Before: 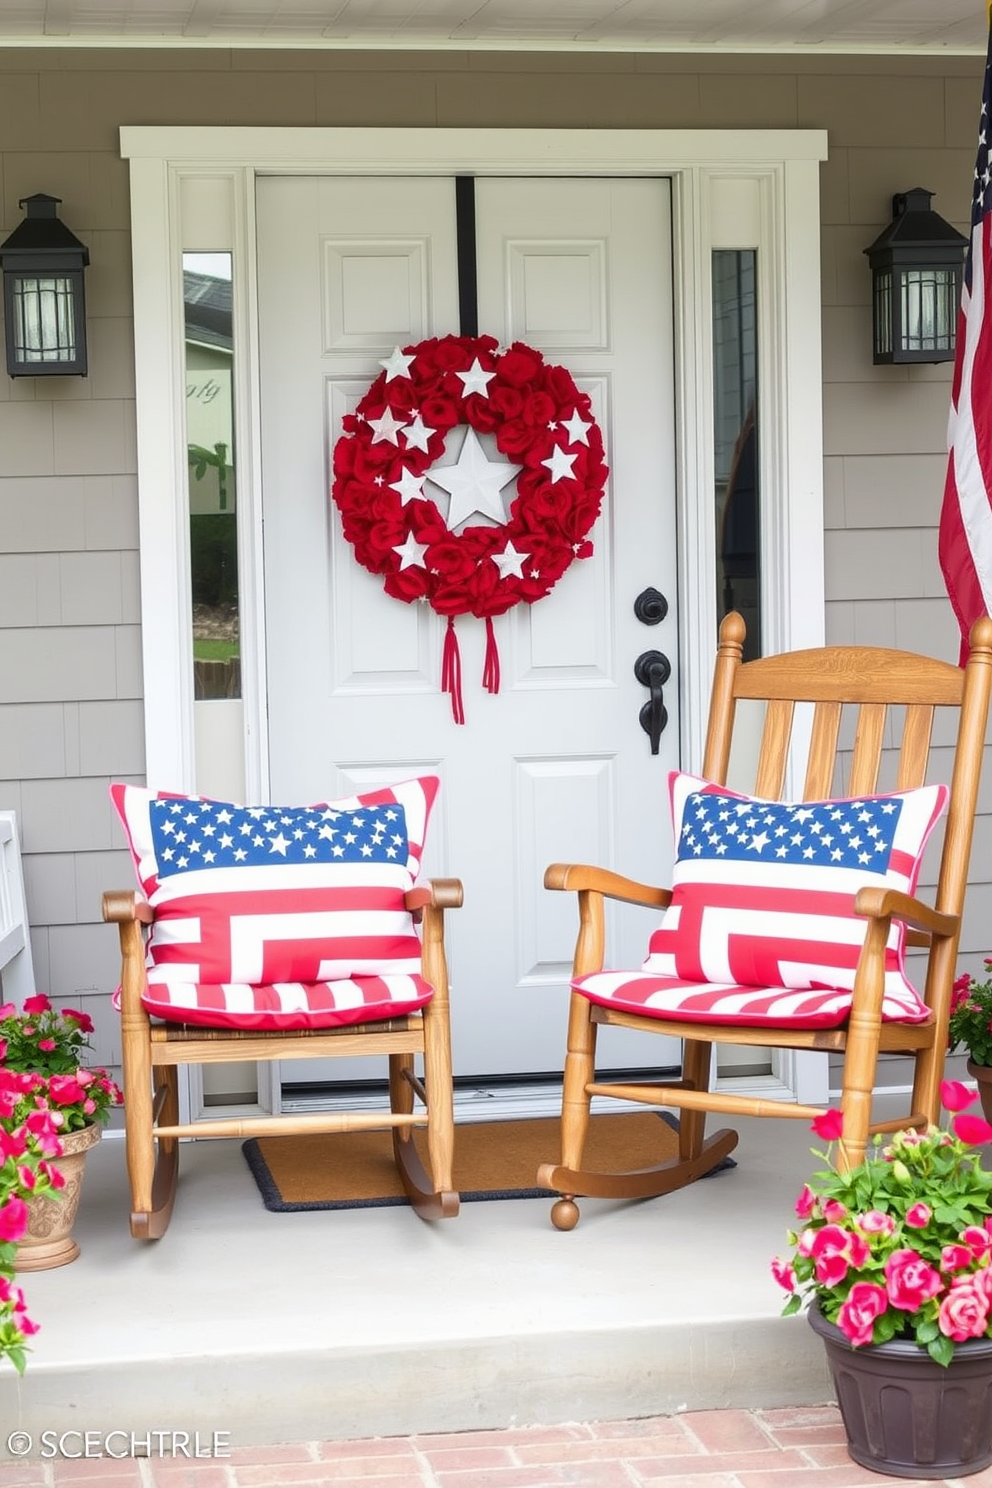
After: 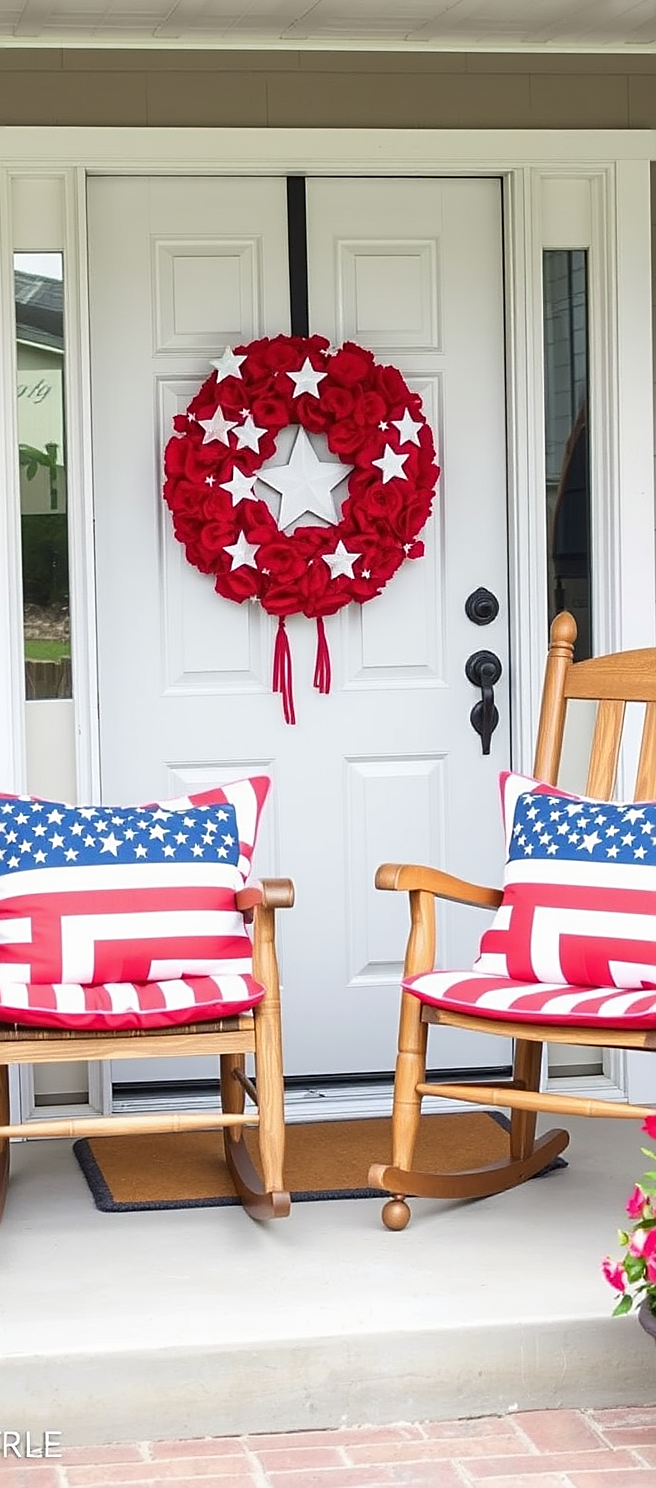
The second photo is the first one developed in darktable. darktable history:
sharpen: on, module defaults
crop: left 17.136%, right 16.654%
